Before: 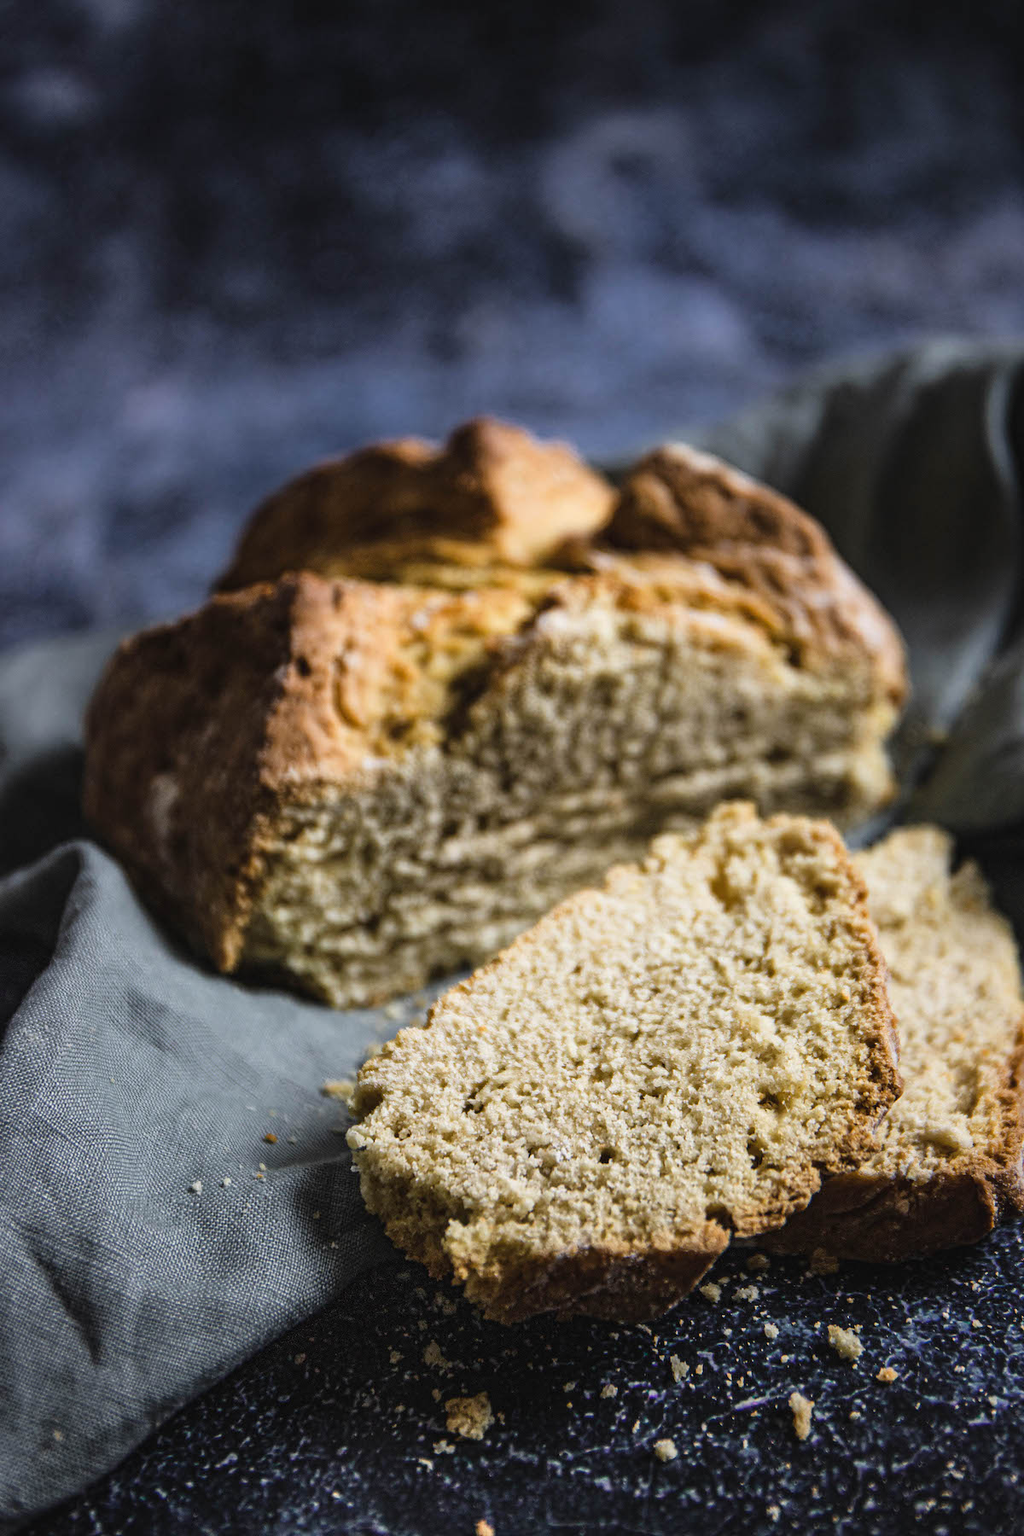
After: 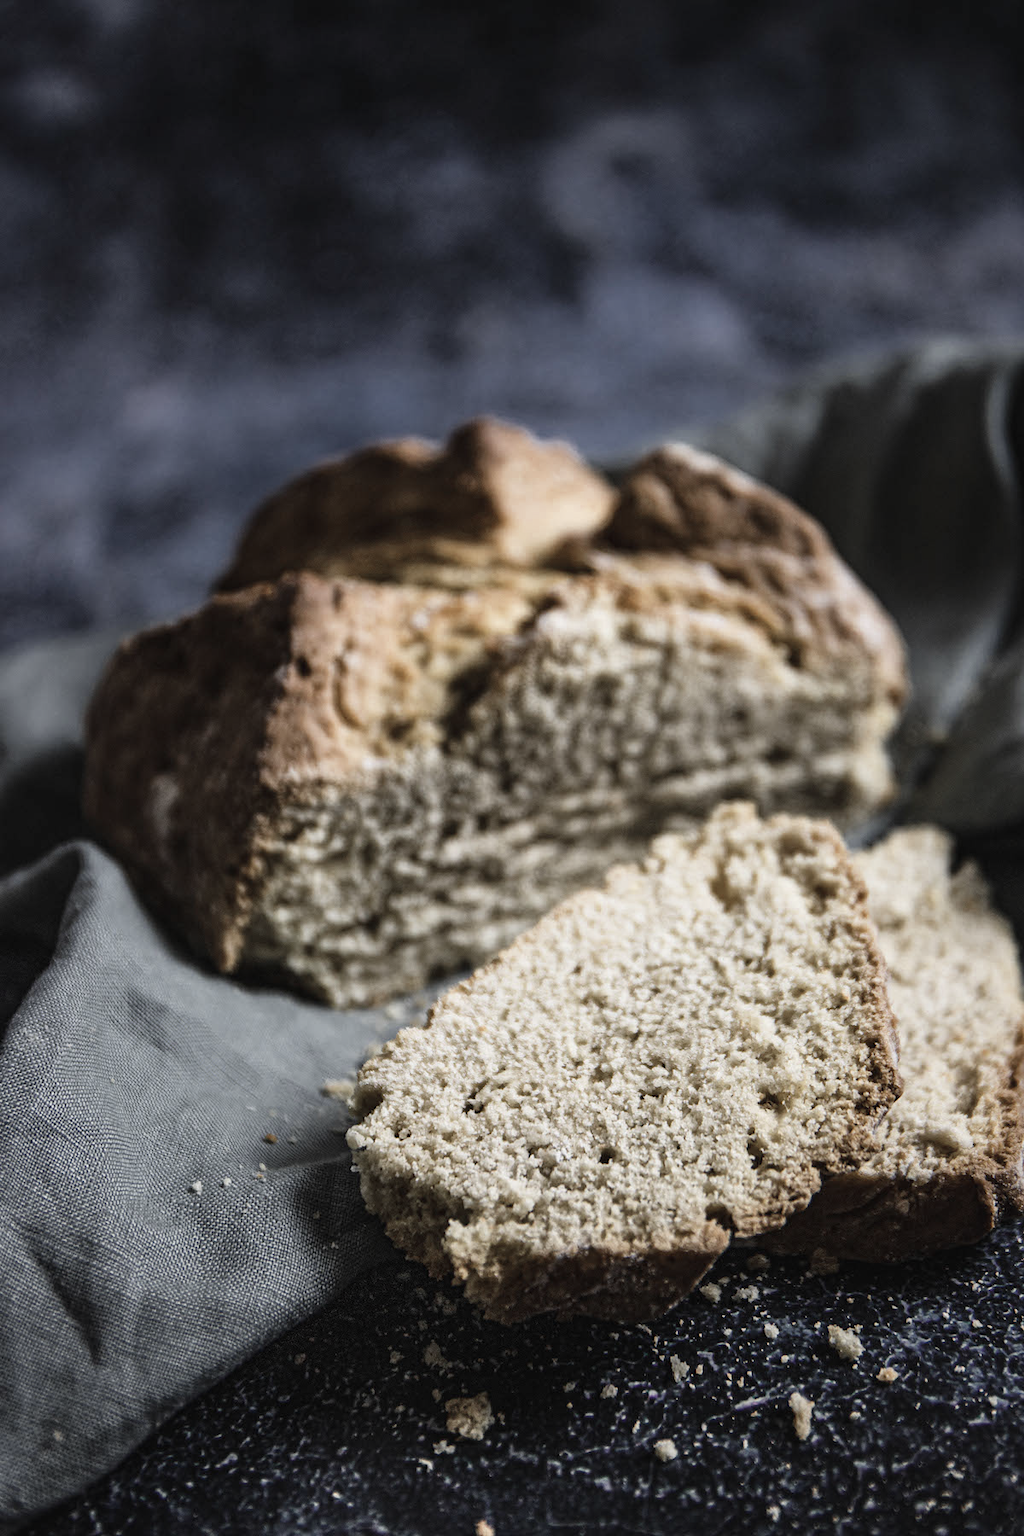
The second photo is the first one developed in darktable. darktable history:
color zones: curves: ch0 [(0, 0.5) (0.125, 0.4) (0.25, 0.5) (0.375, 0.4) (0.5, 0.4) (0.625, 0.35) (0.75, 0.35) (0.875, 0.5)]; ch1 [(0, 0.35) (0.125, 0.45) (0.25, 0.35) (0.375, 0.35) (0.5, 0.35) (0.625, 0.35) (0.75, 0.45) (0.875, 0.35)]; ch2 [(0, 0.6) (0.125, 0.5) (0.25, 0.5) (0.375, 0.6) (0.5, 0.6) (0.625, 0.5) (0.75, 0.5) (0.875, 0.5)]
contrast brightness saturation: contrast 0.1, saturation -0.36
